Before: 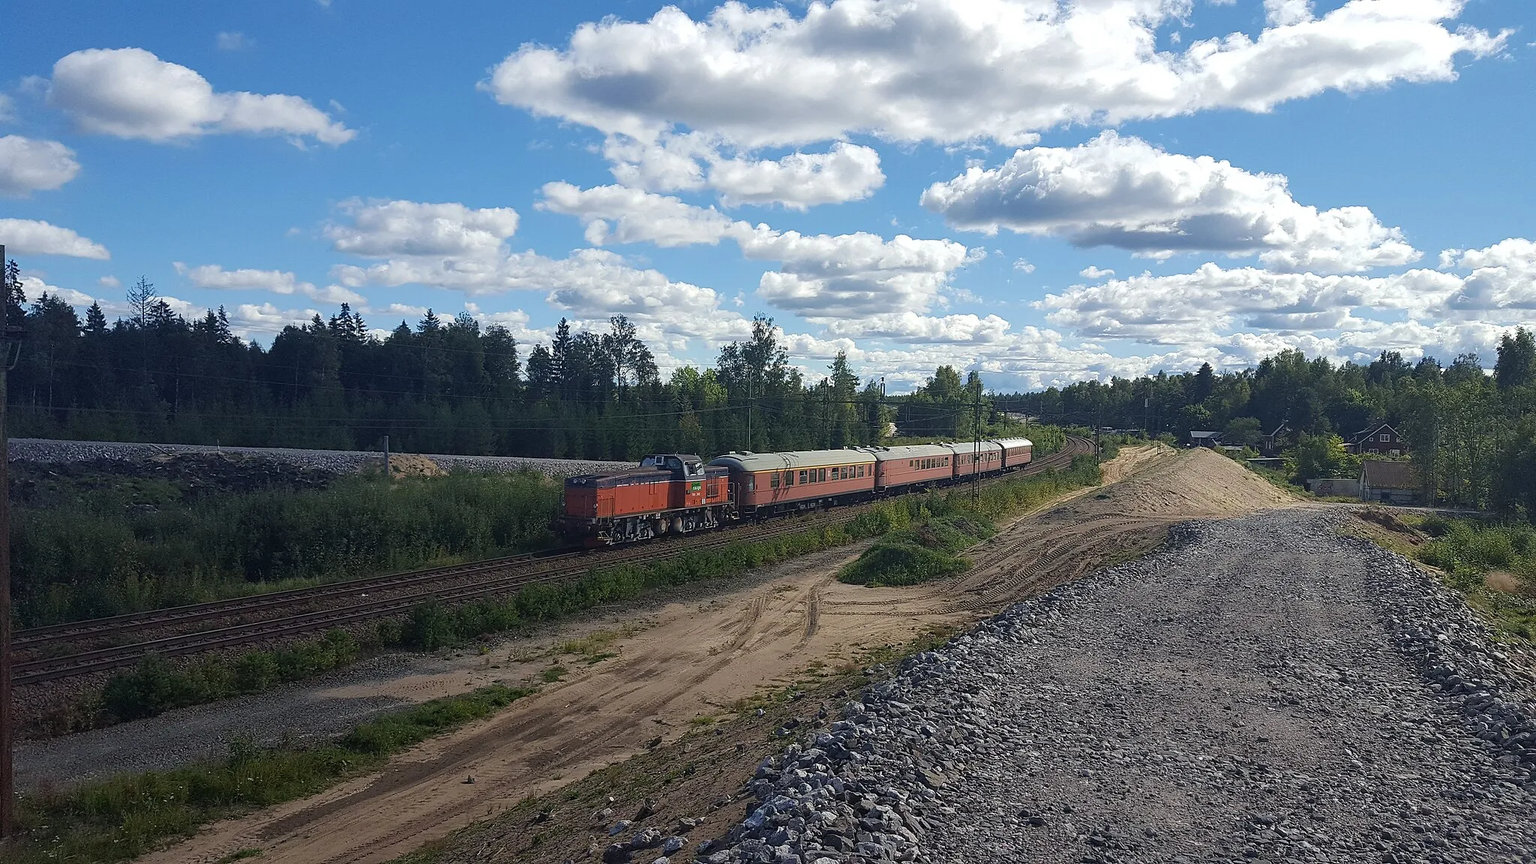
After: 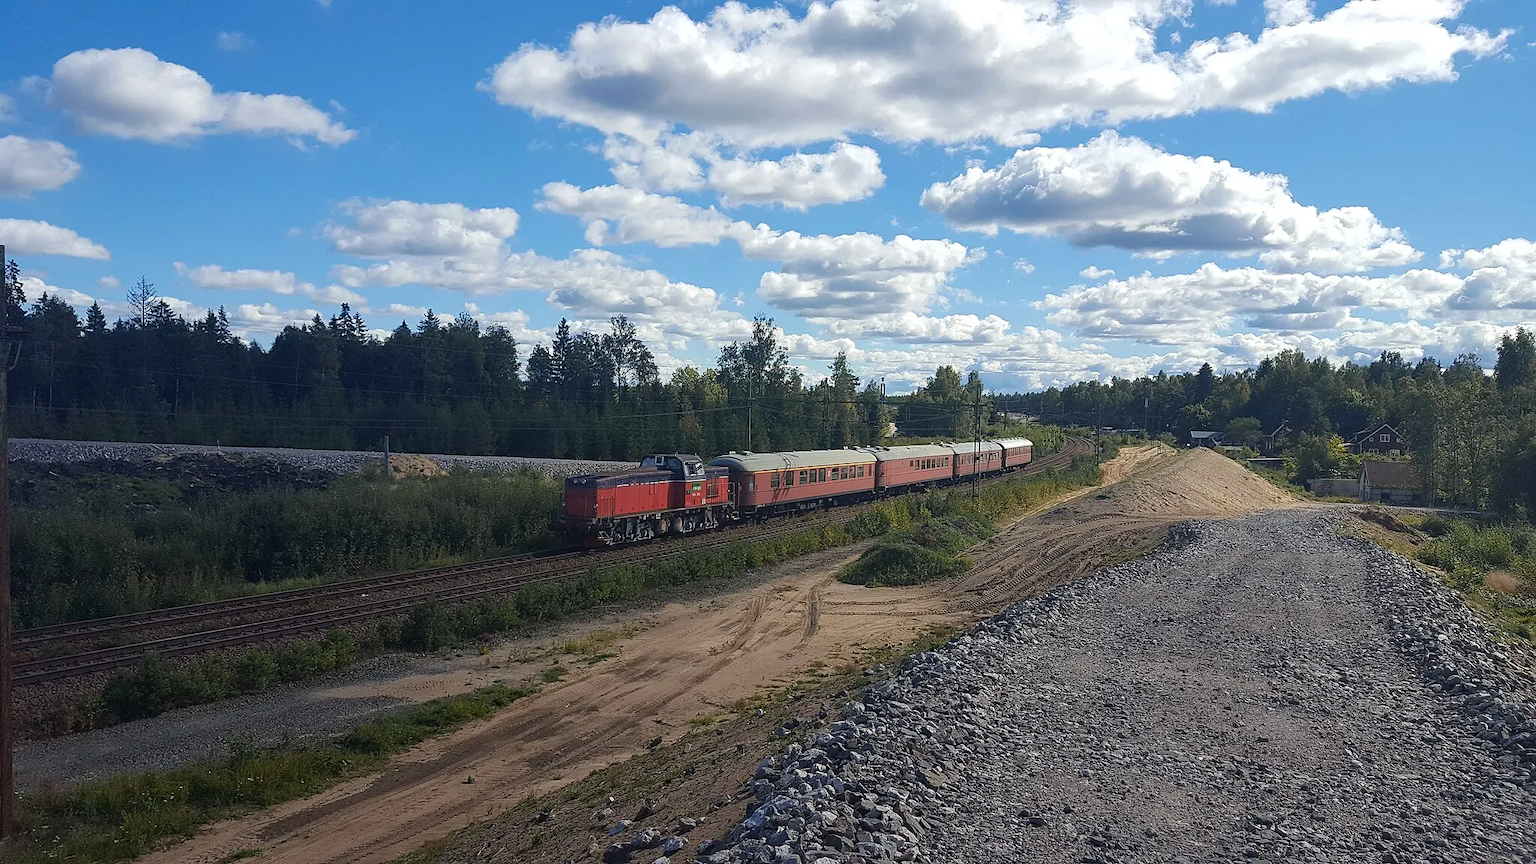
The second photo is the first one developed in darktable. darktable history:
color zones: curves: ch1 [(0.309, 0.524) (0.41, 0.329) (0.508, 0.509)]; ch2 [(0.25, 0.457) (0.75, 0.5)], mix 30.98%
